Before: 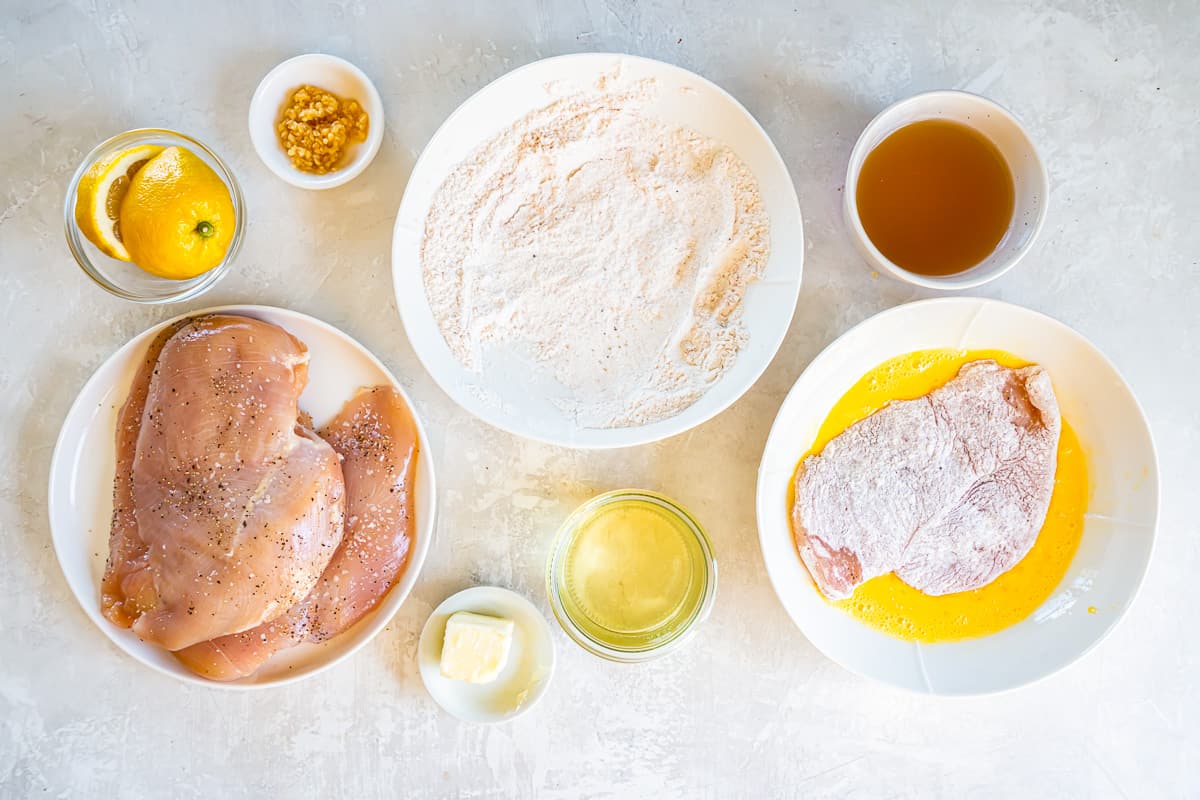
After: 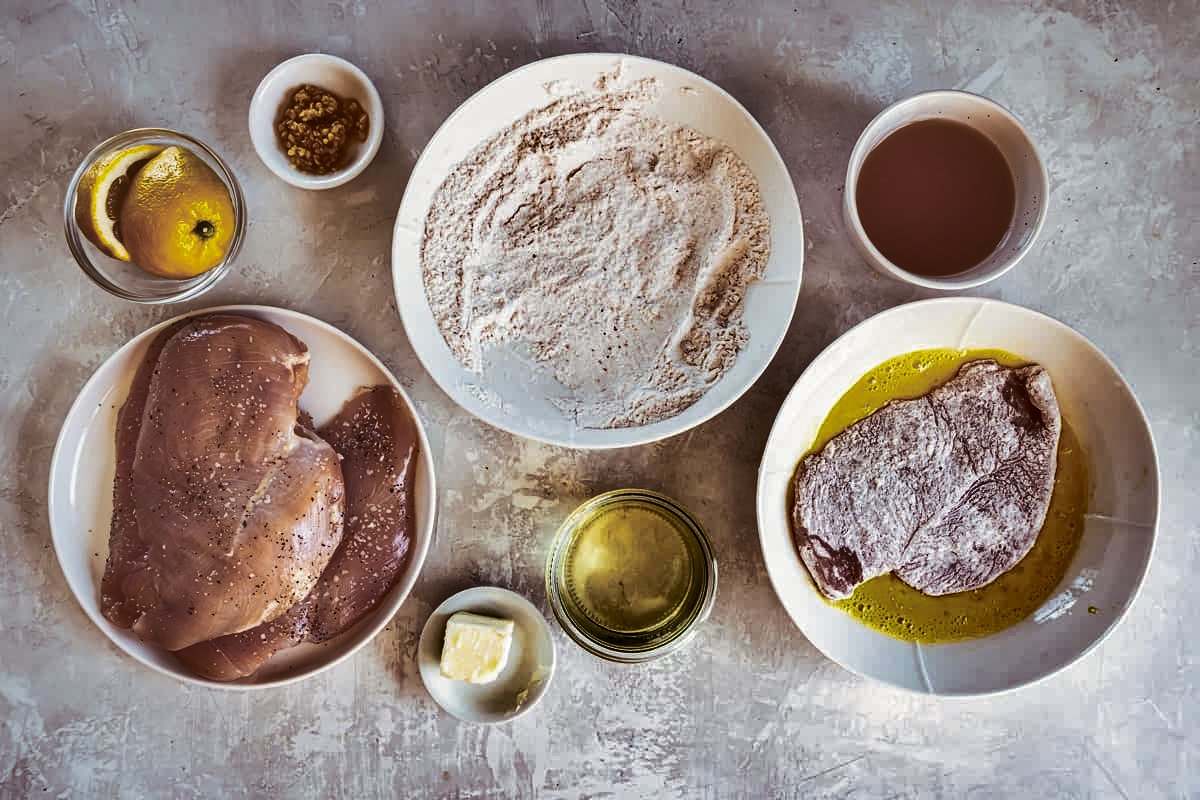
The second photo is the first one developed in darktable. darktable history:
shadows and highlights: shadows 19.13, highlights -83.41, soften with gaussian
split-toning: shadows › saturation 0.24, highlights › hue 54°, highlights › saturation 0.24
